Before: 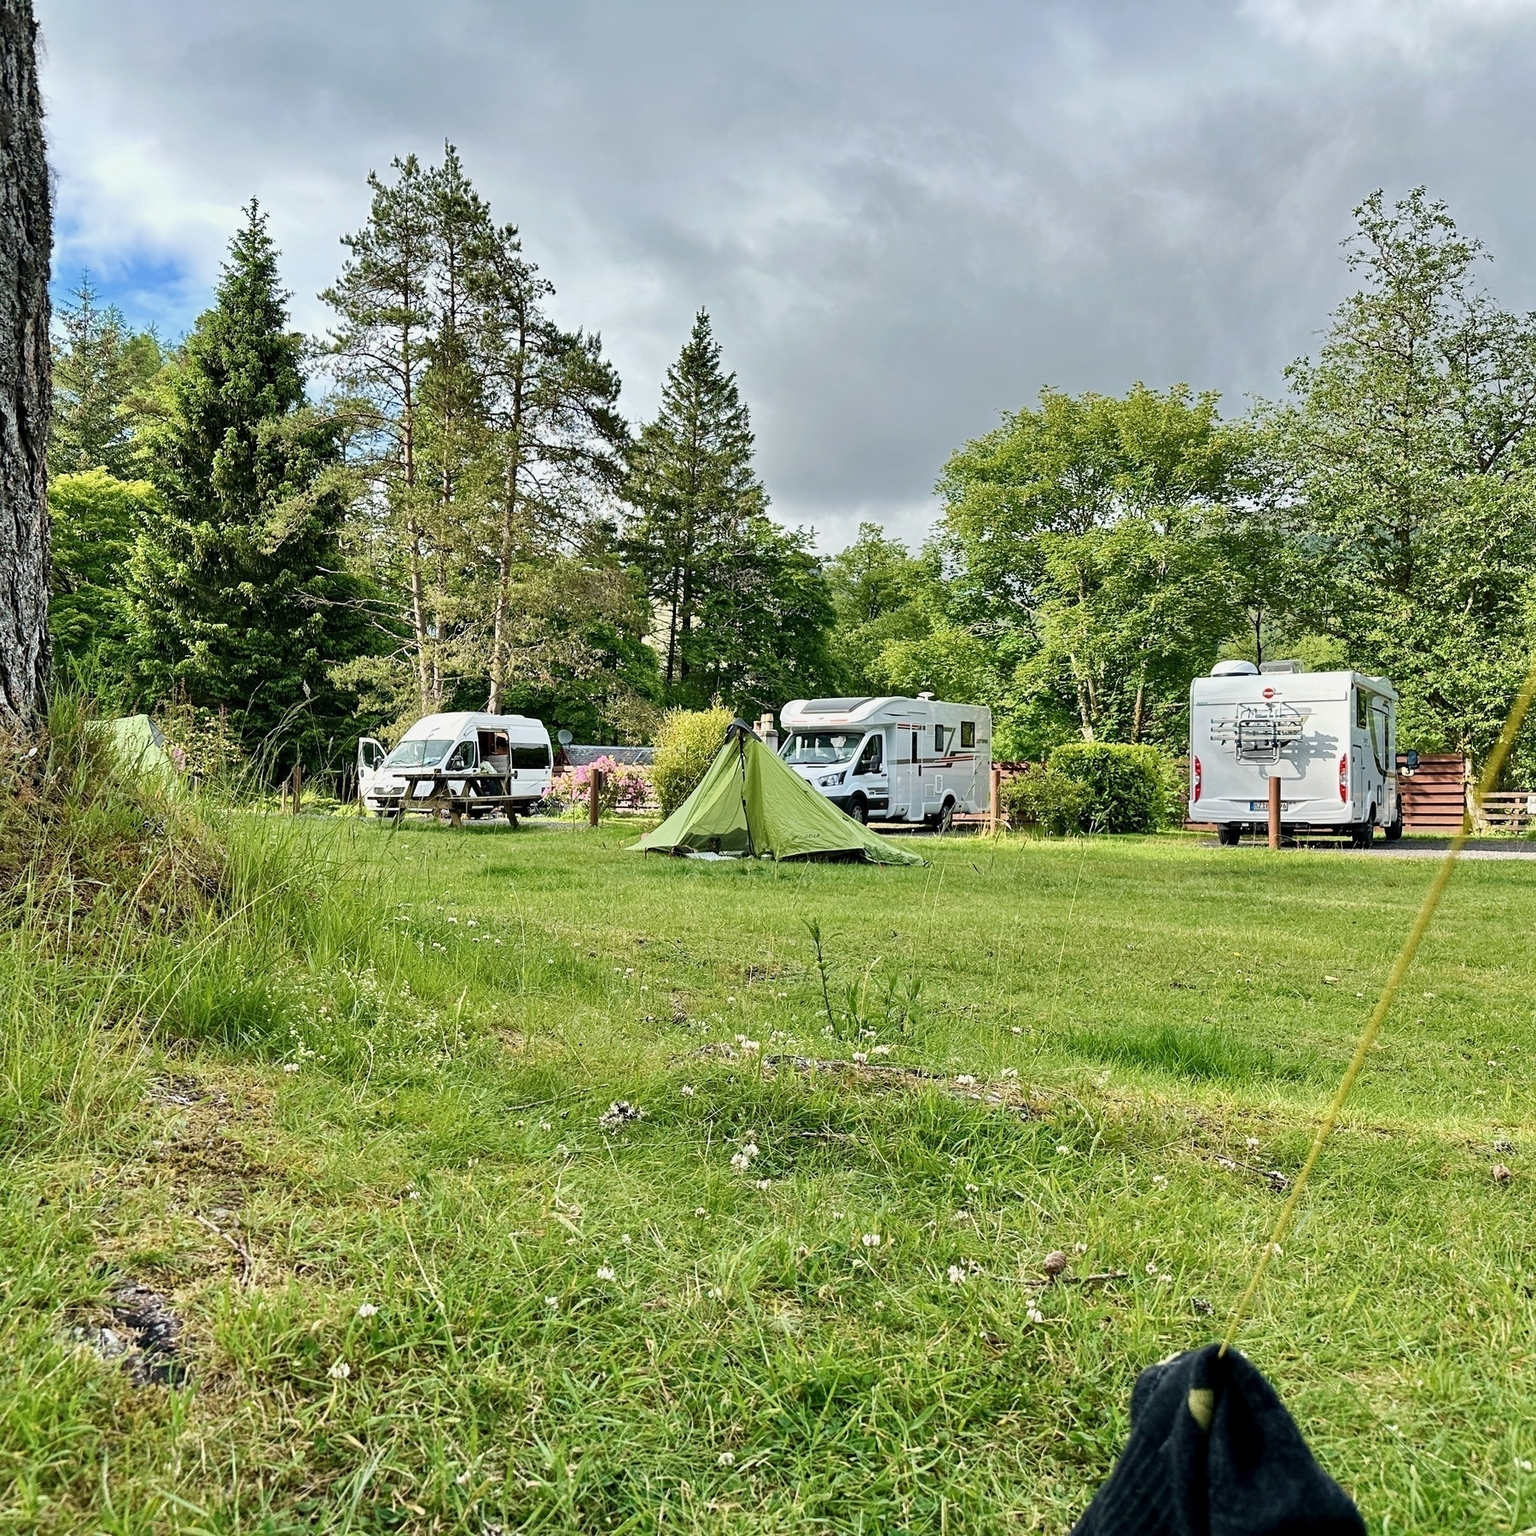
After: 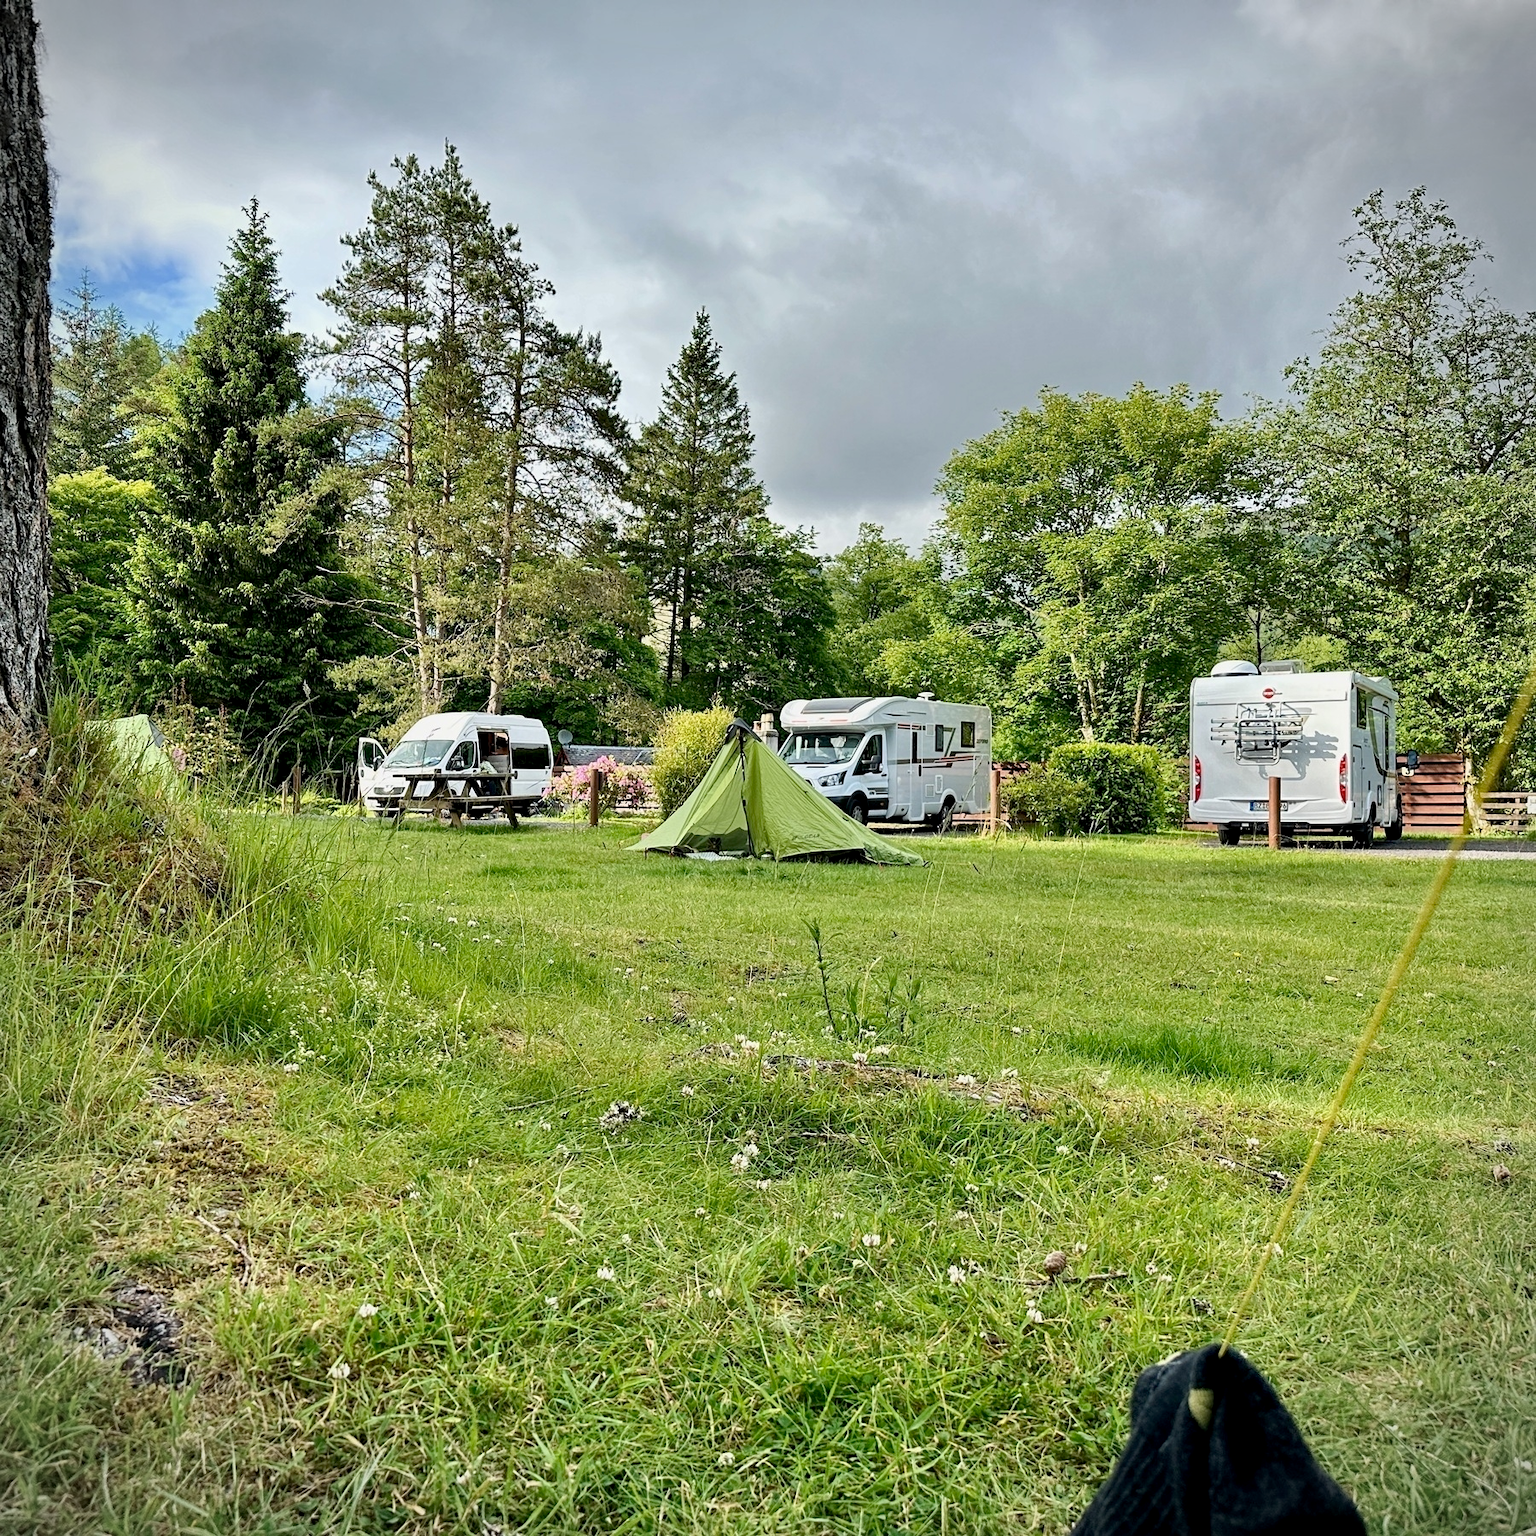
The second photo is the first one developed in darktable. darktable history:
vignetting: fall-off start 91.64%
